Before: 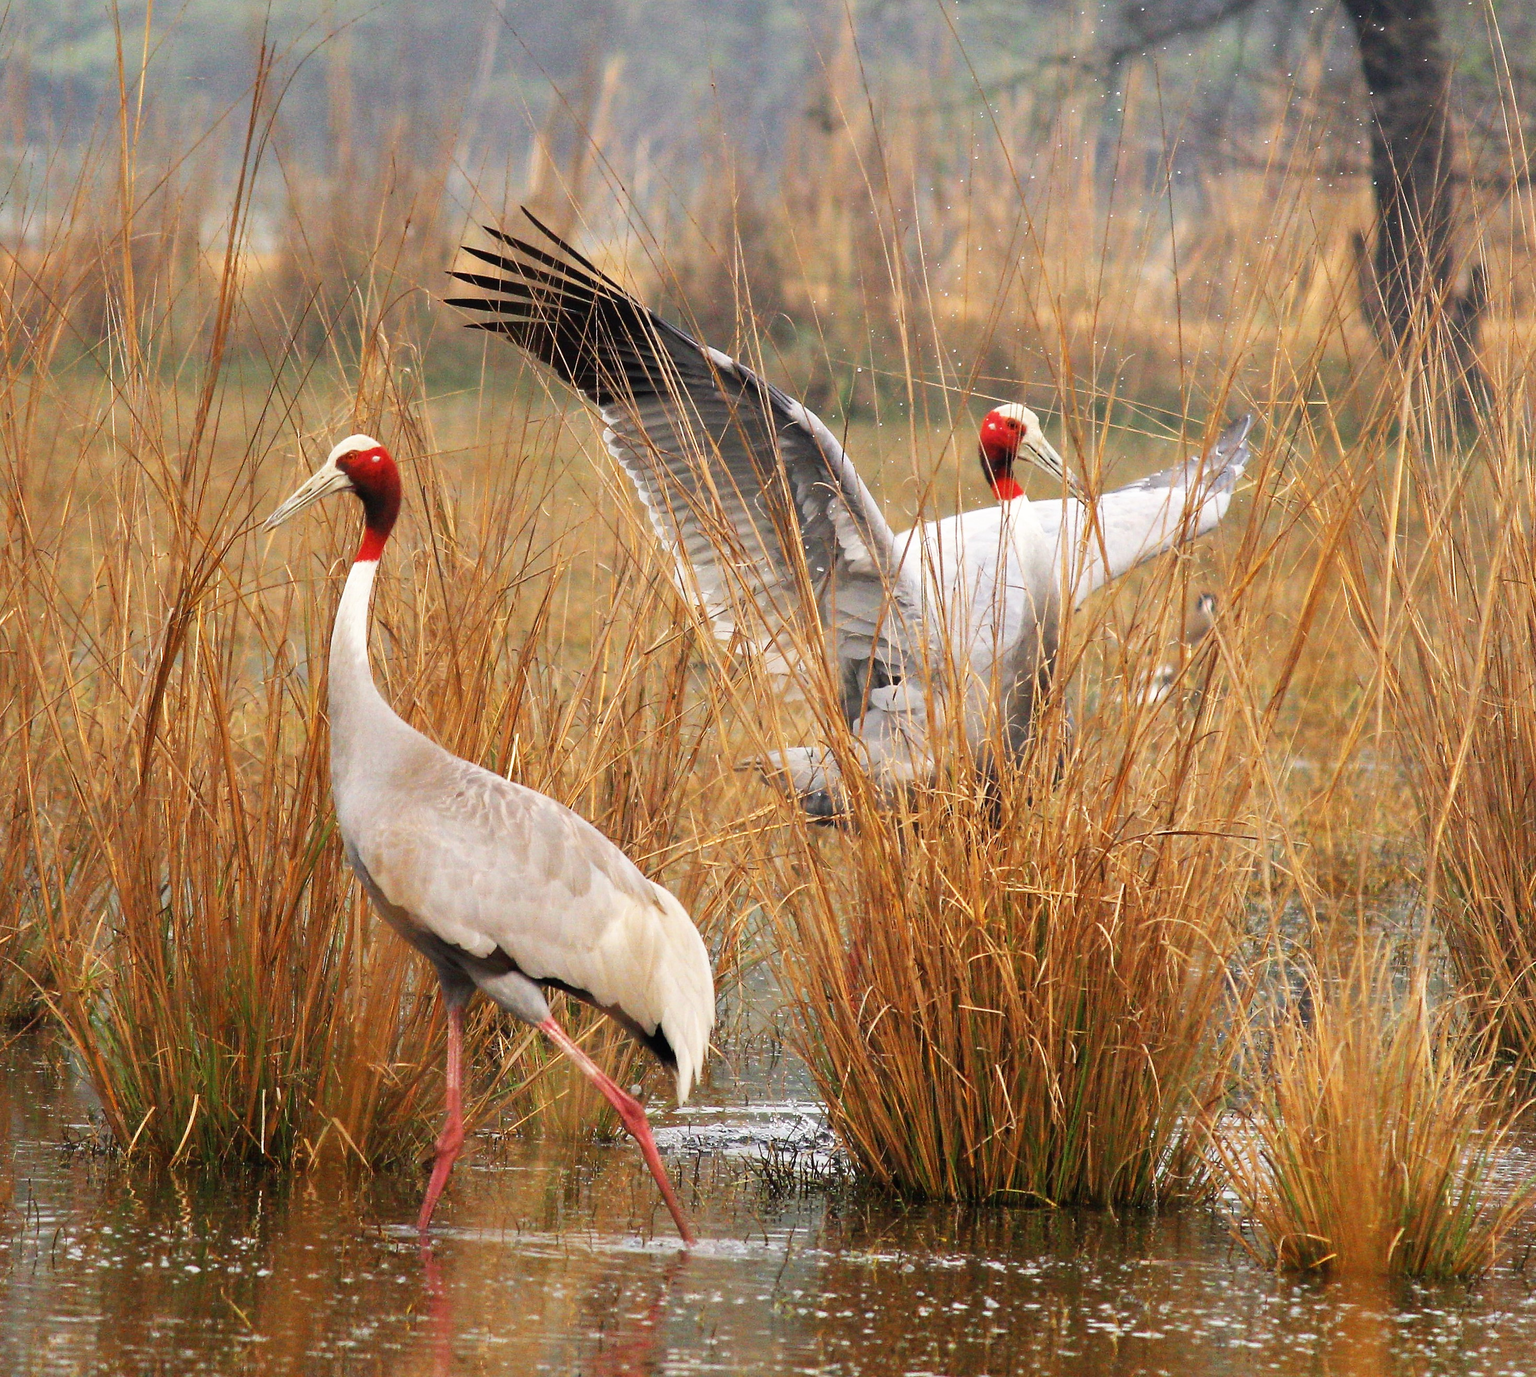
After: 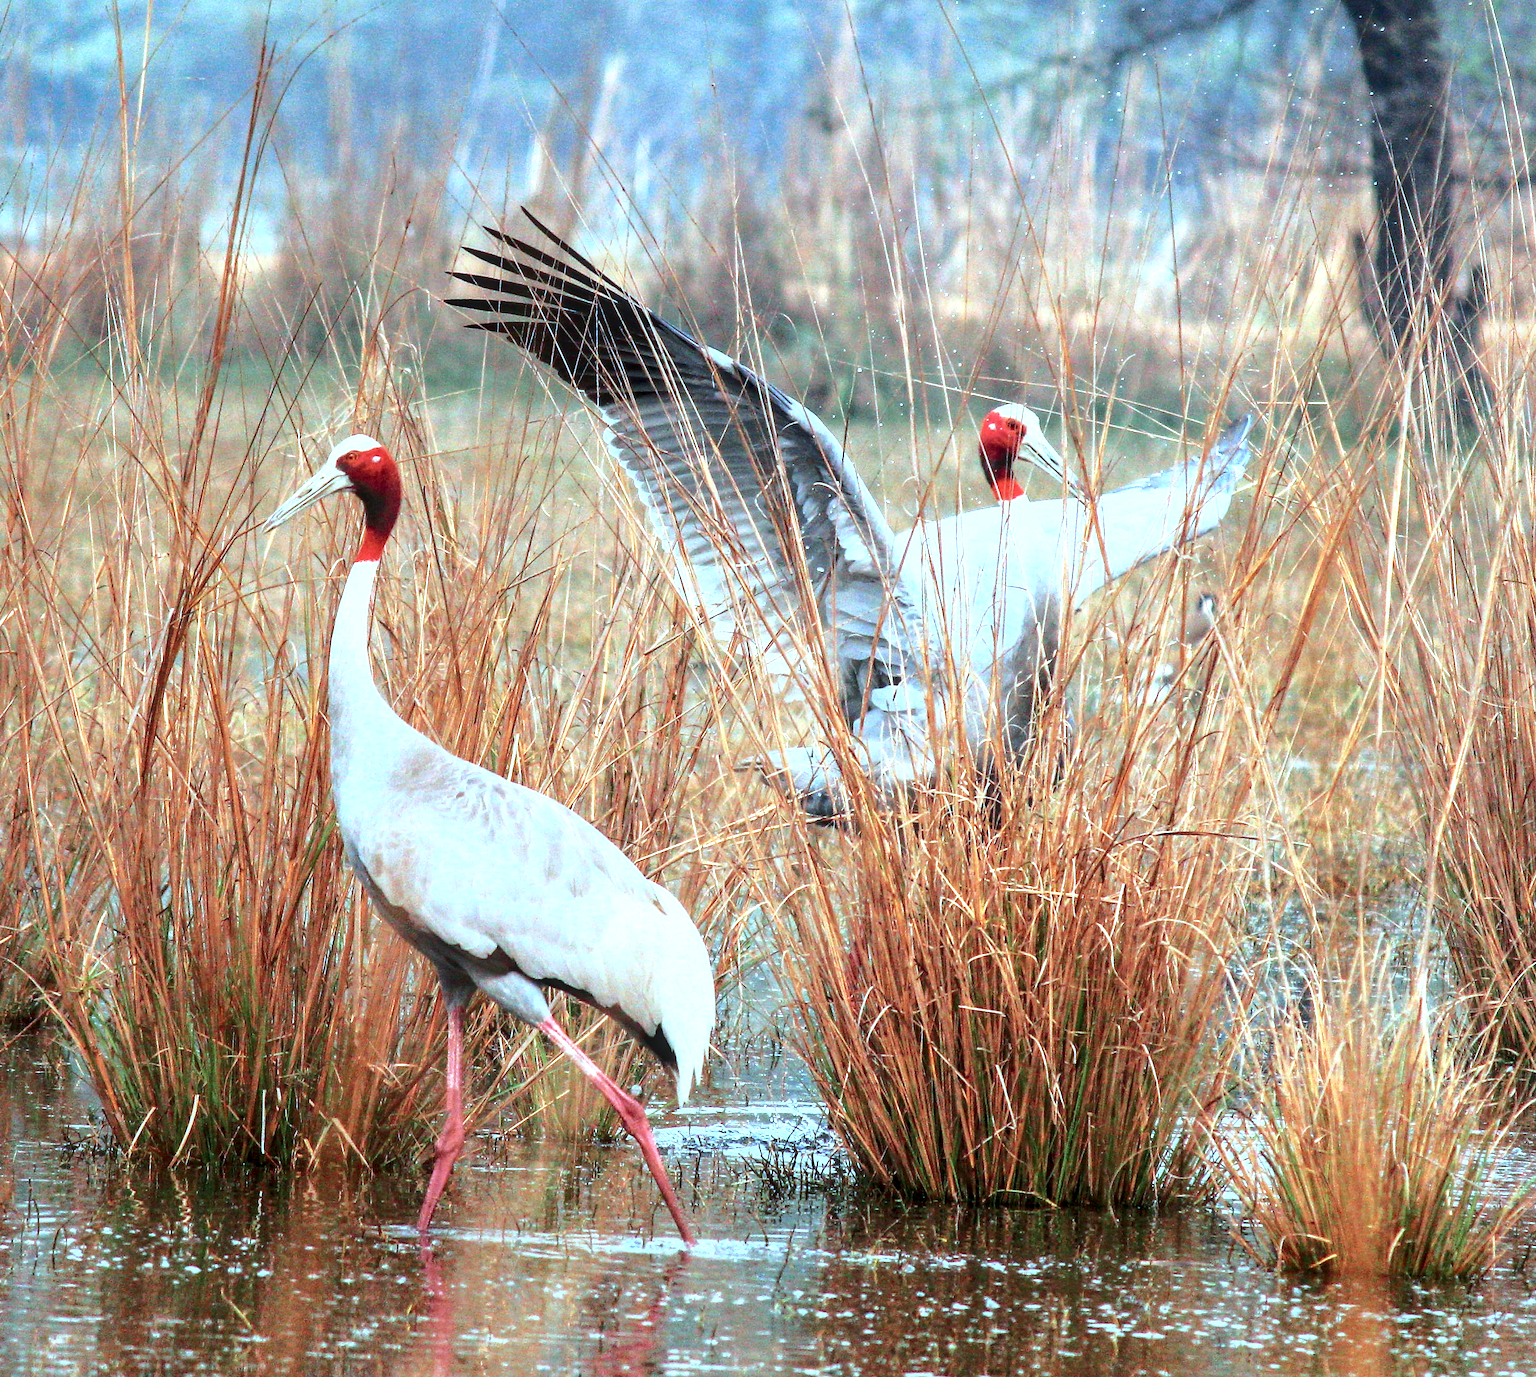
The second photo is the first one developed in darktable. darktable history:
white balance: red 0.924, blue 1.095
exposure: black level correction 0, exposure 0.7 EV, compensate exposure bias true, compensate highlight preservation false
local contrast: detail 130%
tone curve: curves: ch0 [(0, 0.021) (0.059, 0.053) (0.212, 0.18) (0.337, 0.304) (0.495, 0.505) (0.725, 0.731) (0.89, 0.919) (1, 1)]; ch1 [(0, 0) (0.094, 0.081) (0.311, 0.282) (0.421, 0.417) (0.479, 0.475) (0.54, 0.55) (0.615, 0.65) (0.683, 0.688) (1, 1)]; ch2 [(0, 0) (0.257, 0.217) (0.44, 0.431) (0.498, 0.507) (0.603, 0.598) (1, 1)], color space Lab, independent channels, preserve colors none
color correction: highlights a* -10.69, highlights b* -19.19
